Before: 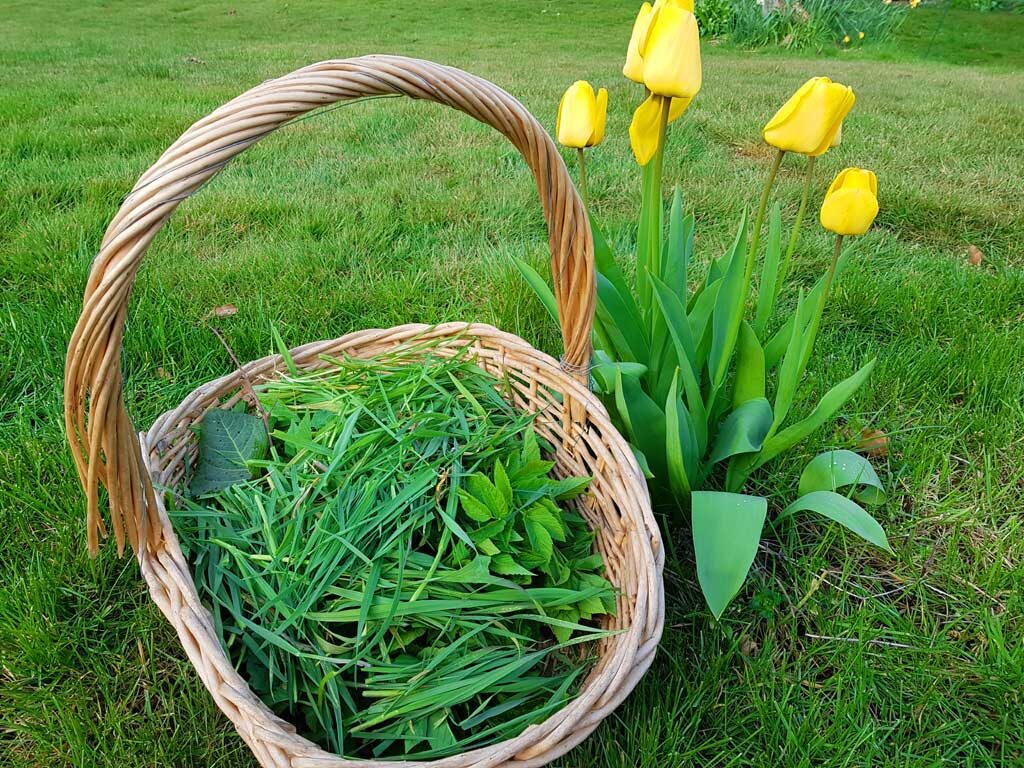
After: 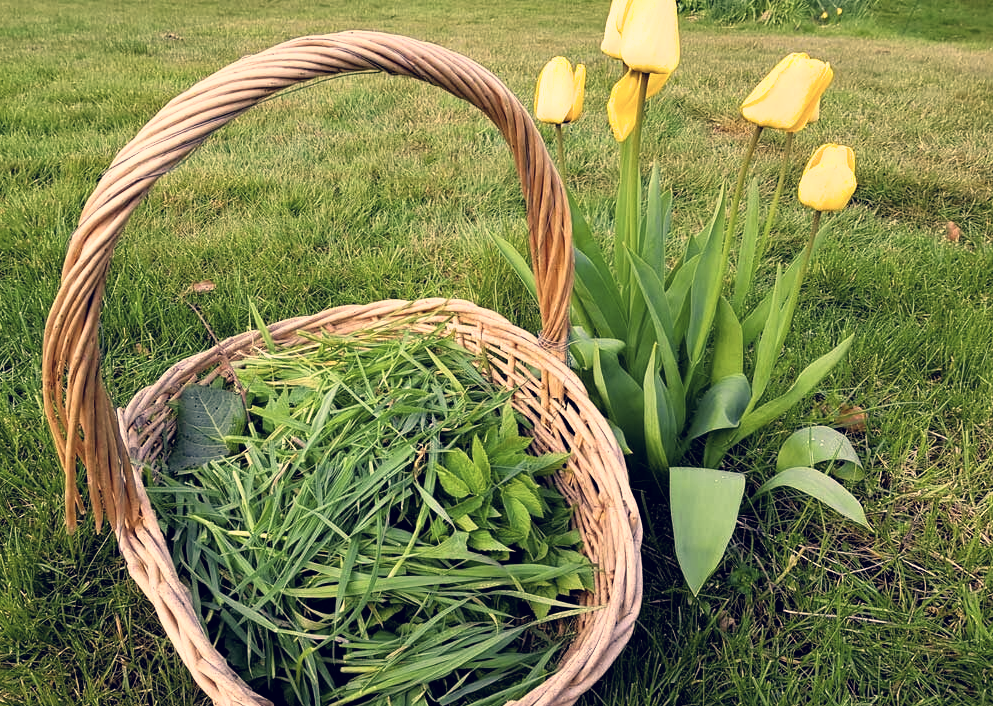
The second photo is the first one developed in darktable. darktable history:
color correction: highlights a* 19.62, highlights b* 28.14, shadows a* 3.31, shadows b* -17.64, saturation 0.754
crop: left 2.199%, top 3.143%, right 0.742%, bottom 4.837%
filmic rgb: black relative exposure -8.03 EV, white relative exposure 2.35 EV, hardness 6.58
